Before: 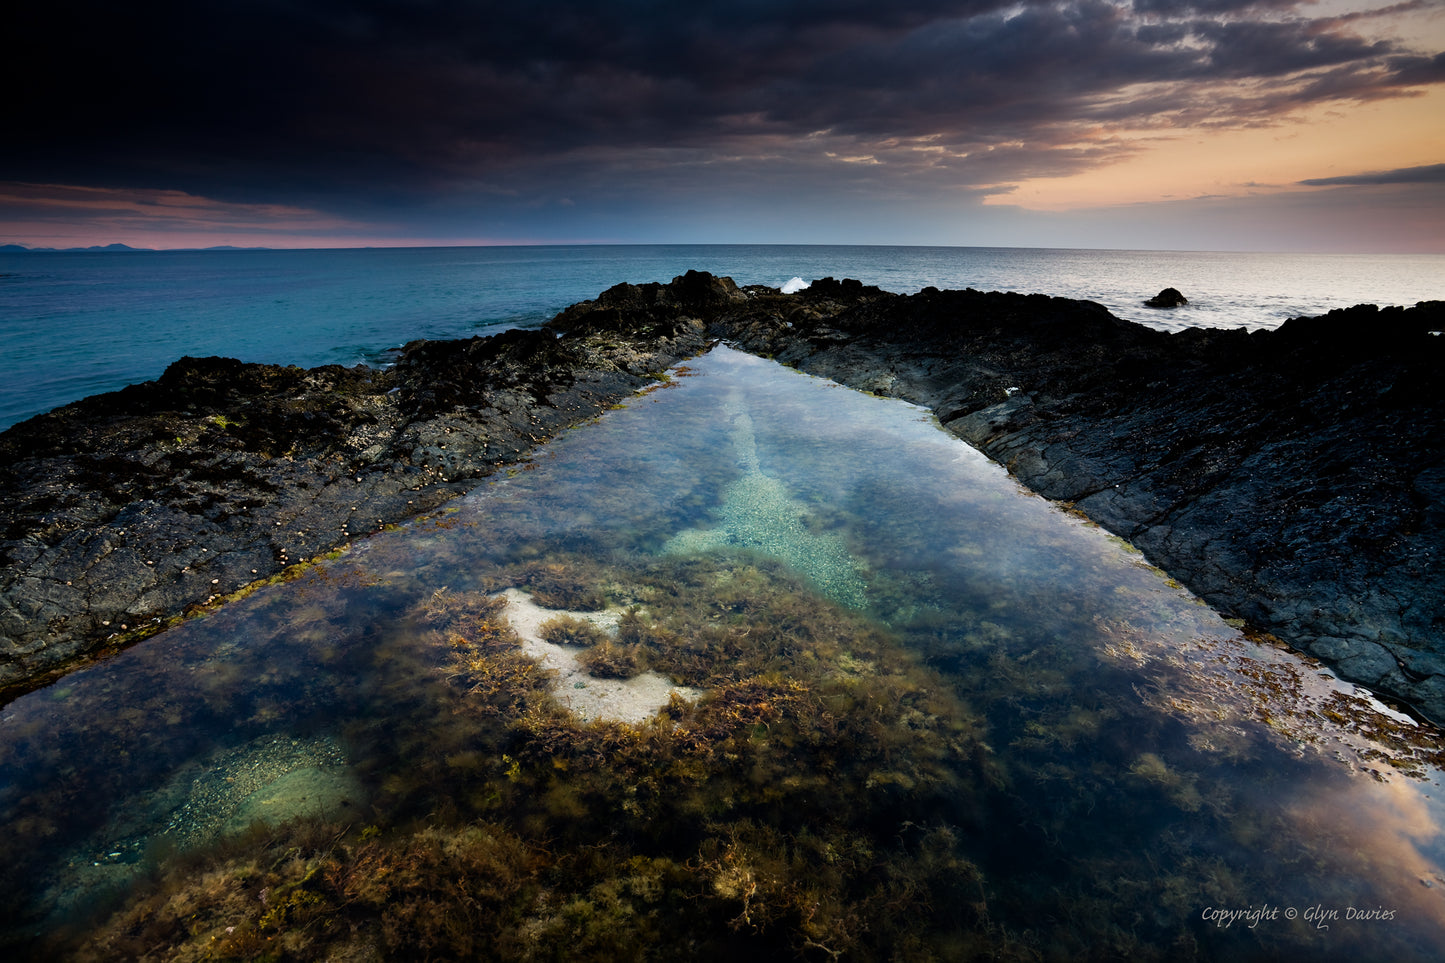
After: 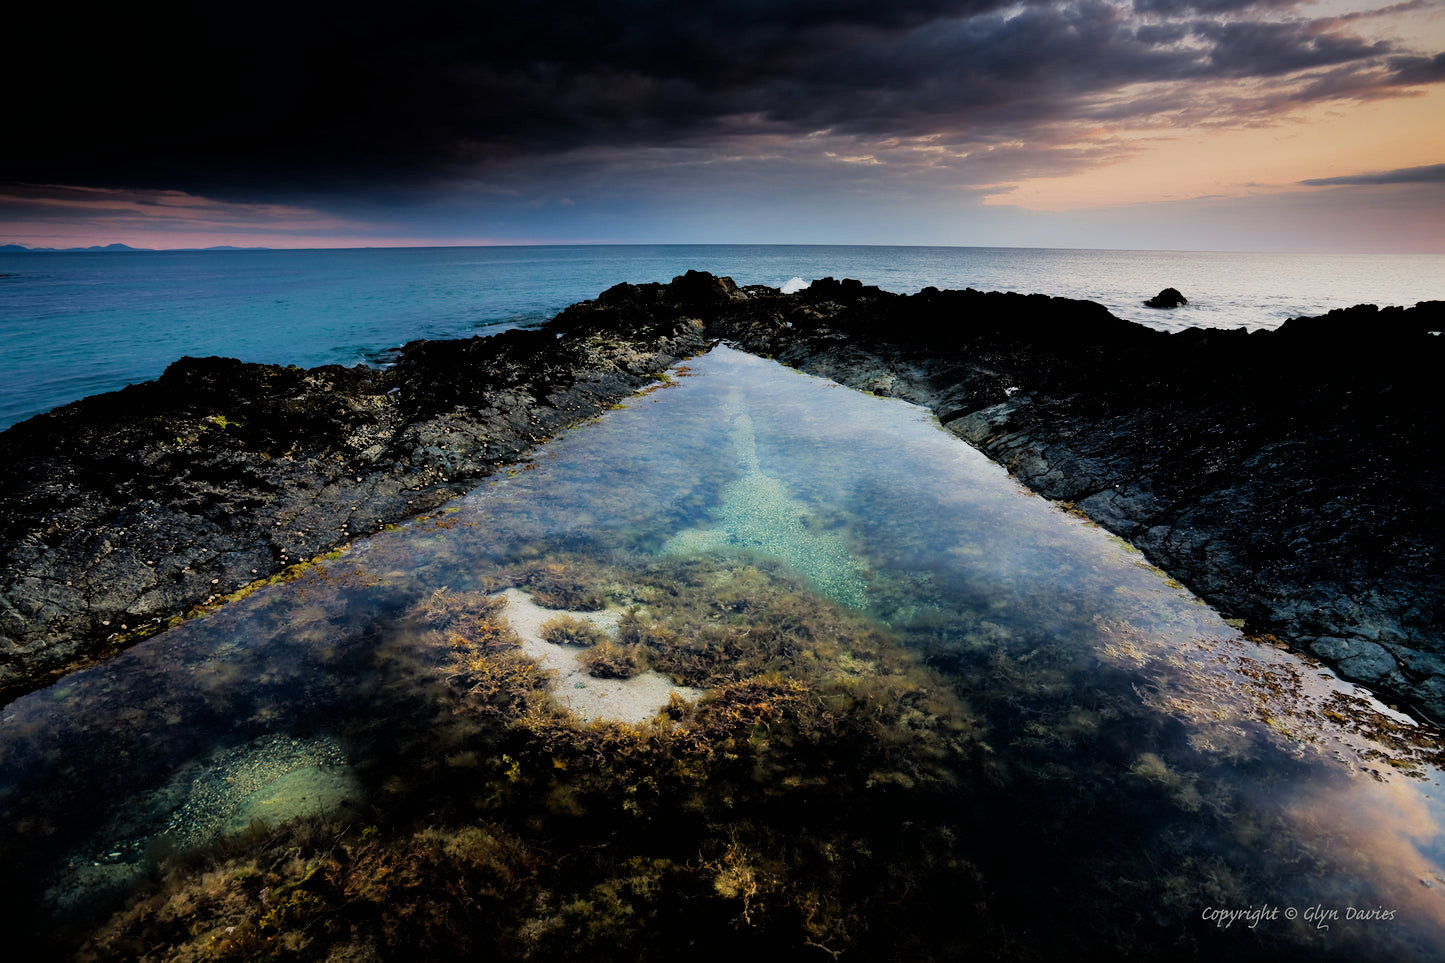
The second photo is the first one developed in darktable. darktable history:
tone equalizer: -8 EV -0.712 EV, -7 EV -0.735 EV, -6 EV -0.595 EV, -5 EV -0.415 EV, -3 EV 0.392 EV, -2 EV 0.6 EV, -1 EV 0.682 EV, +0 EV 0.751 EV
filmic rgb: black relative exposure -7.65 EV, white relative exposure 4.56 EV, hardness 3.61
shadows and highlights: shadows 25.73, white point adjustment -2.98, highlights -30.13
